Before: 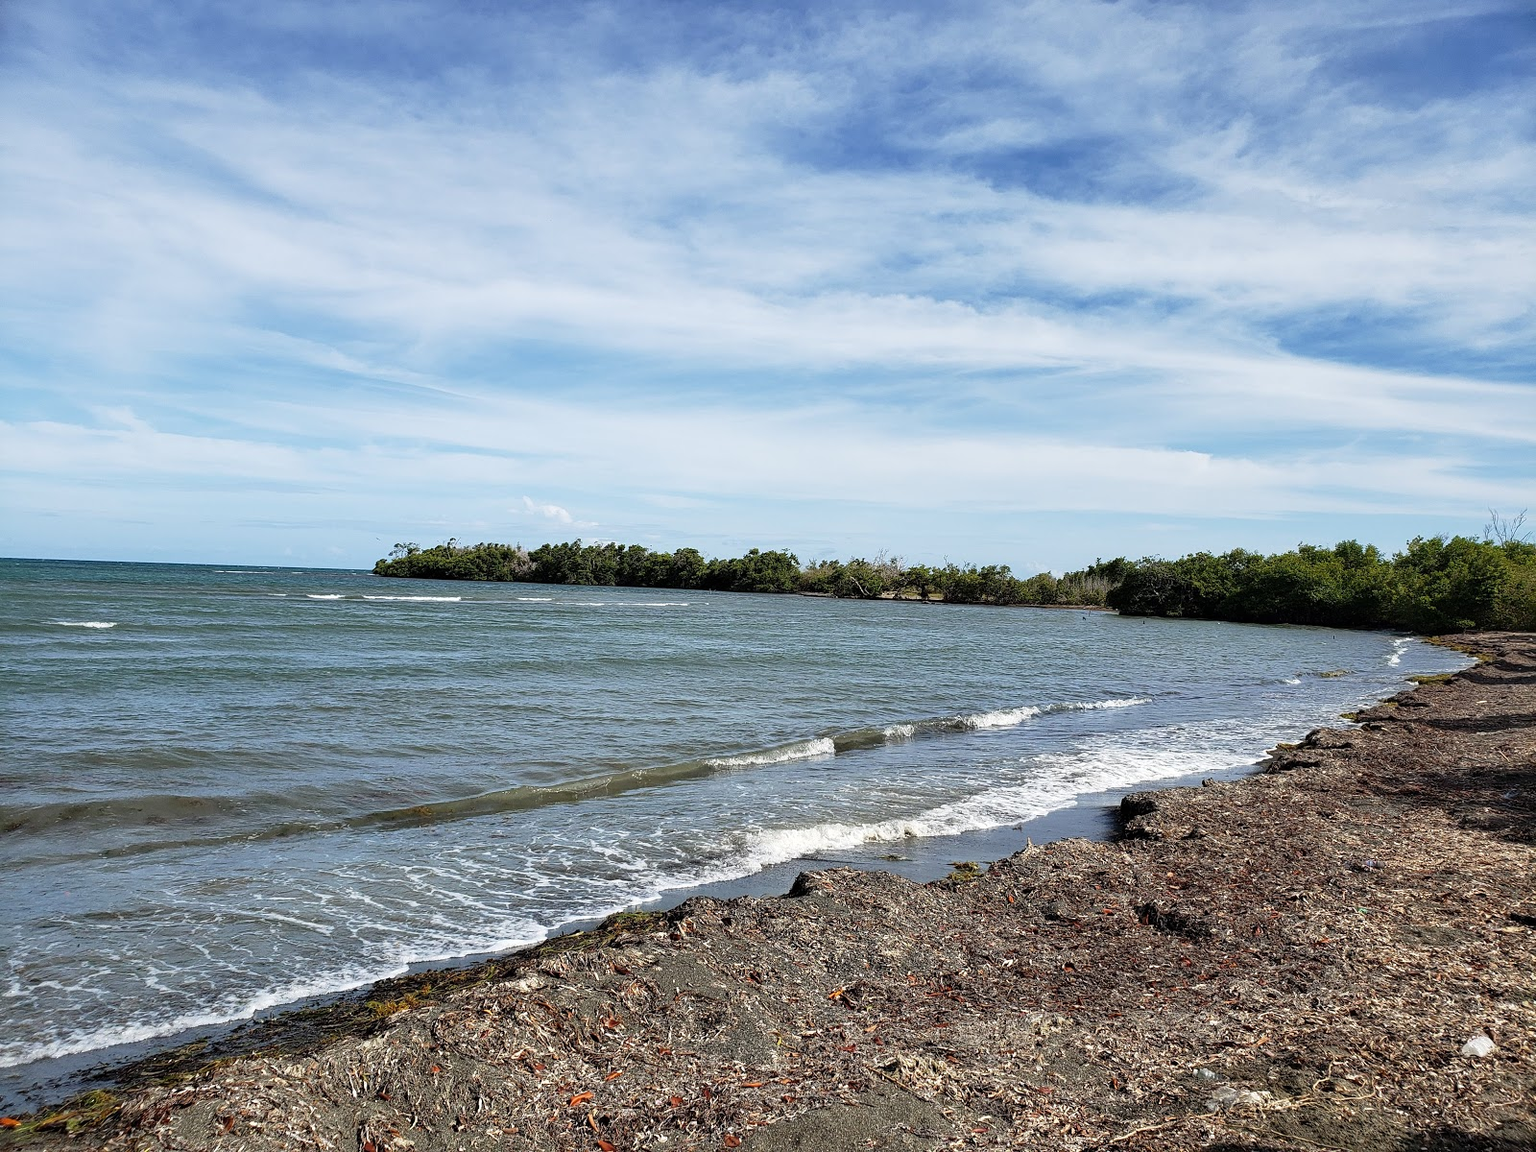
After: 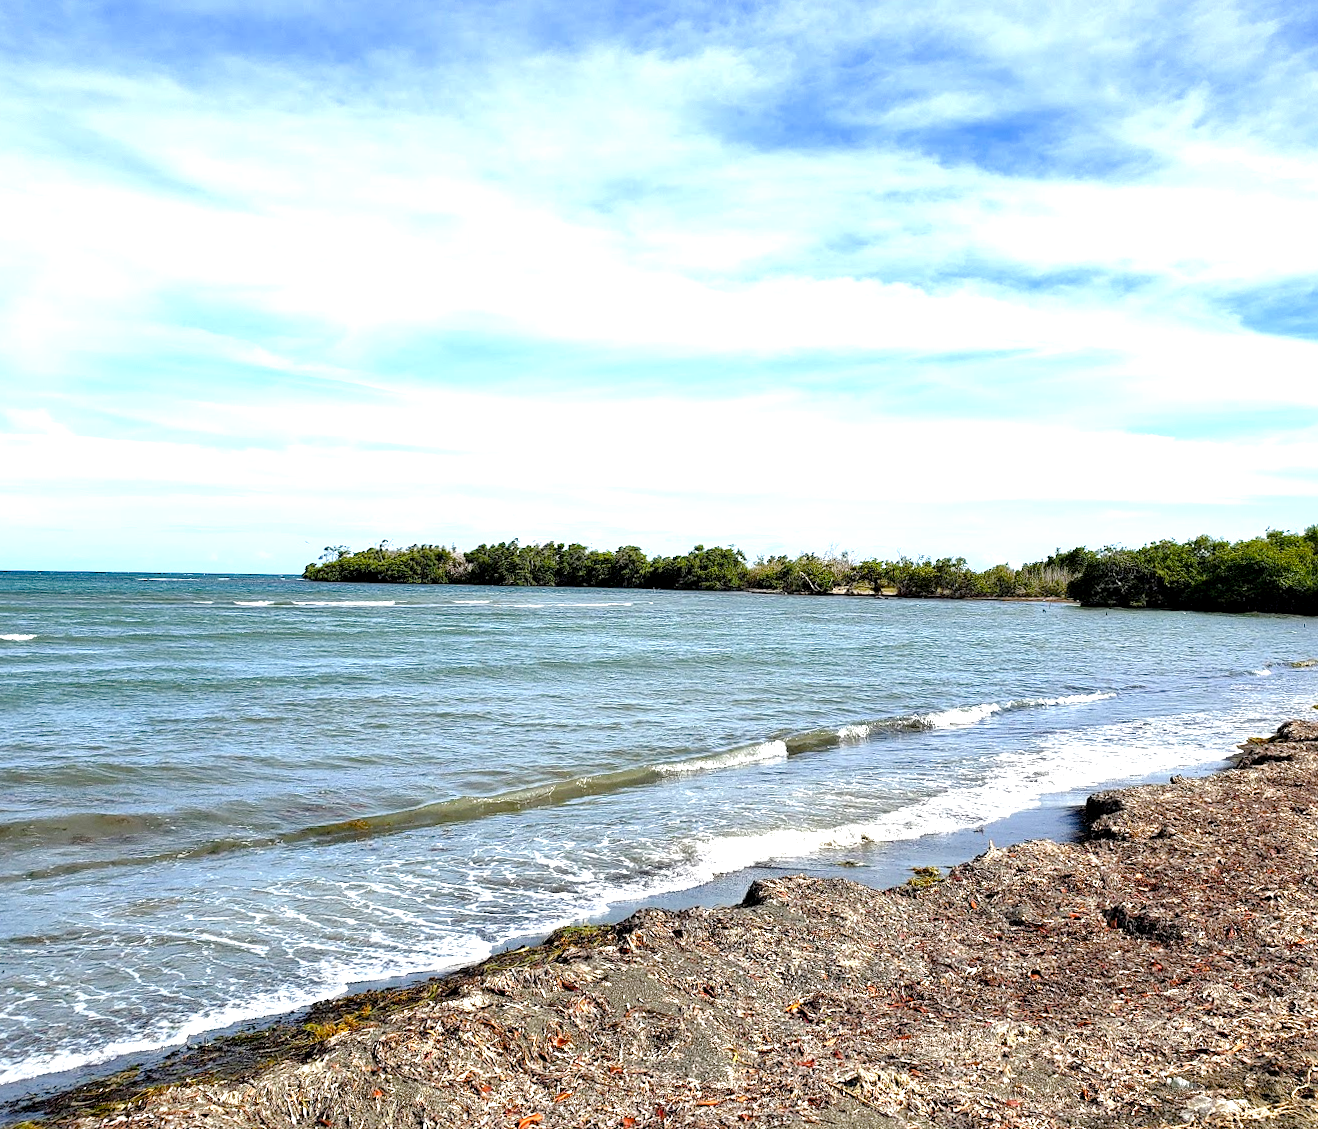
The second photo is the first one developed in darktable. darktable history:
color balance rgb: global offset › luminance -0.512%, perceptual saturation grading › global saturation 20%, perceptual saturation grading › highlights -14.311%, perceptual saturation grading › shadows 49.426%
crop and rotate: angle 1.1°, left 4.301%, top 1.045%, right 11.196%, bottom 2.426%
exposure: exposure 0.949 EV, compensate highlight preservation false
